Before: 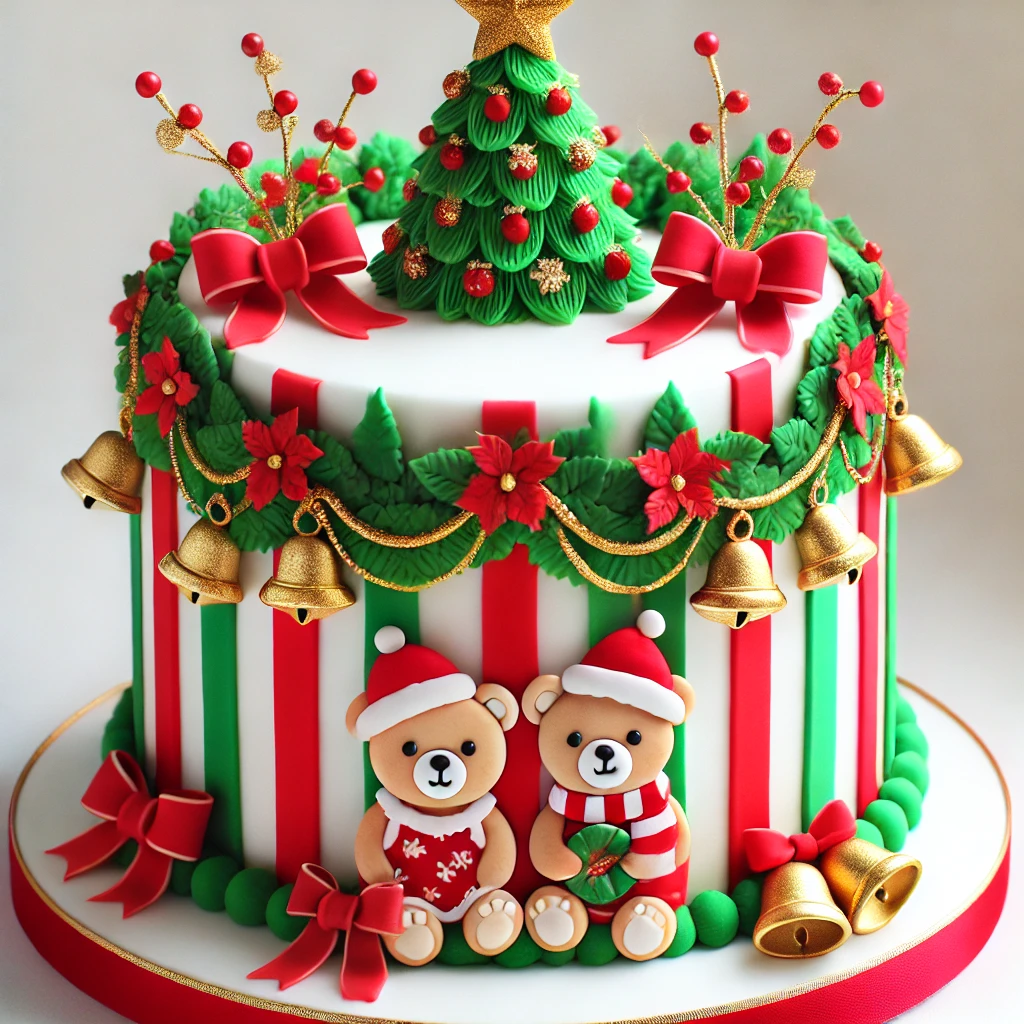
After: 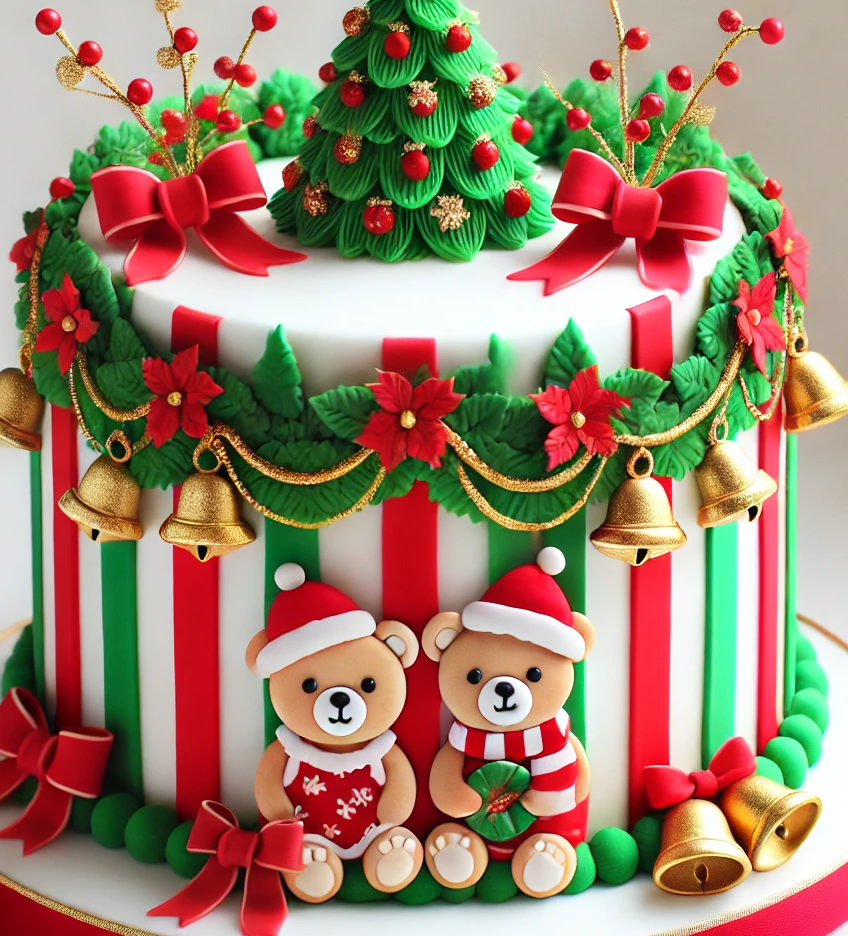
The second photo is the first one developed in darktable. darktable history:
crop: left 9.814%, top 6.206%, right 7.328%, bottom 2.314%
